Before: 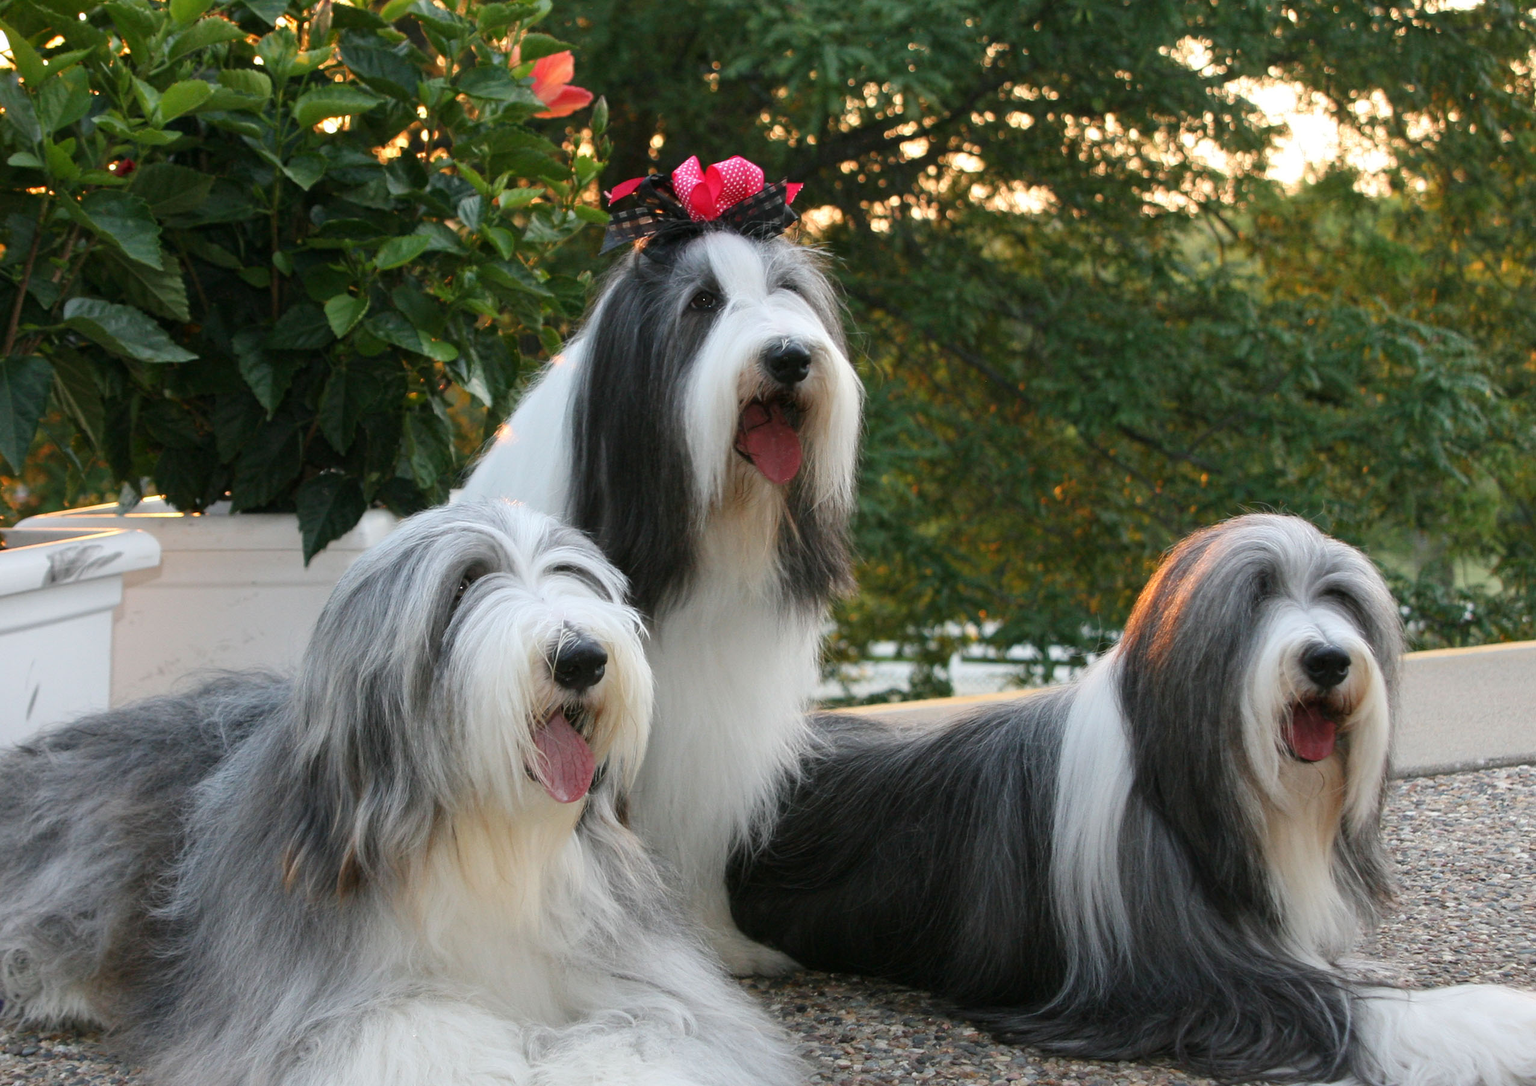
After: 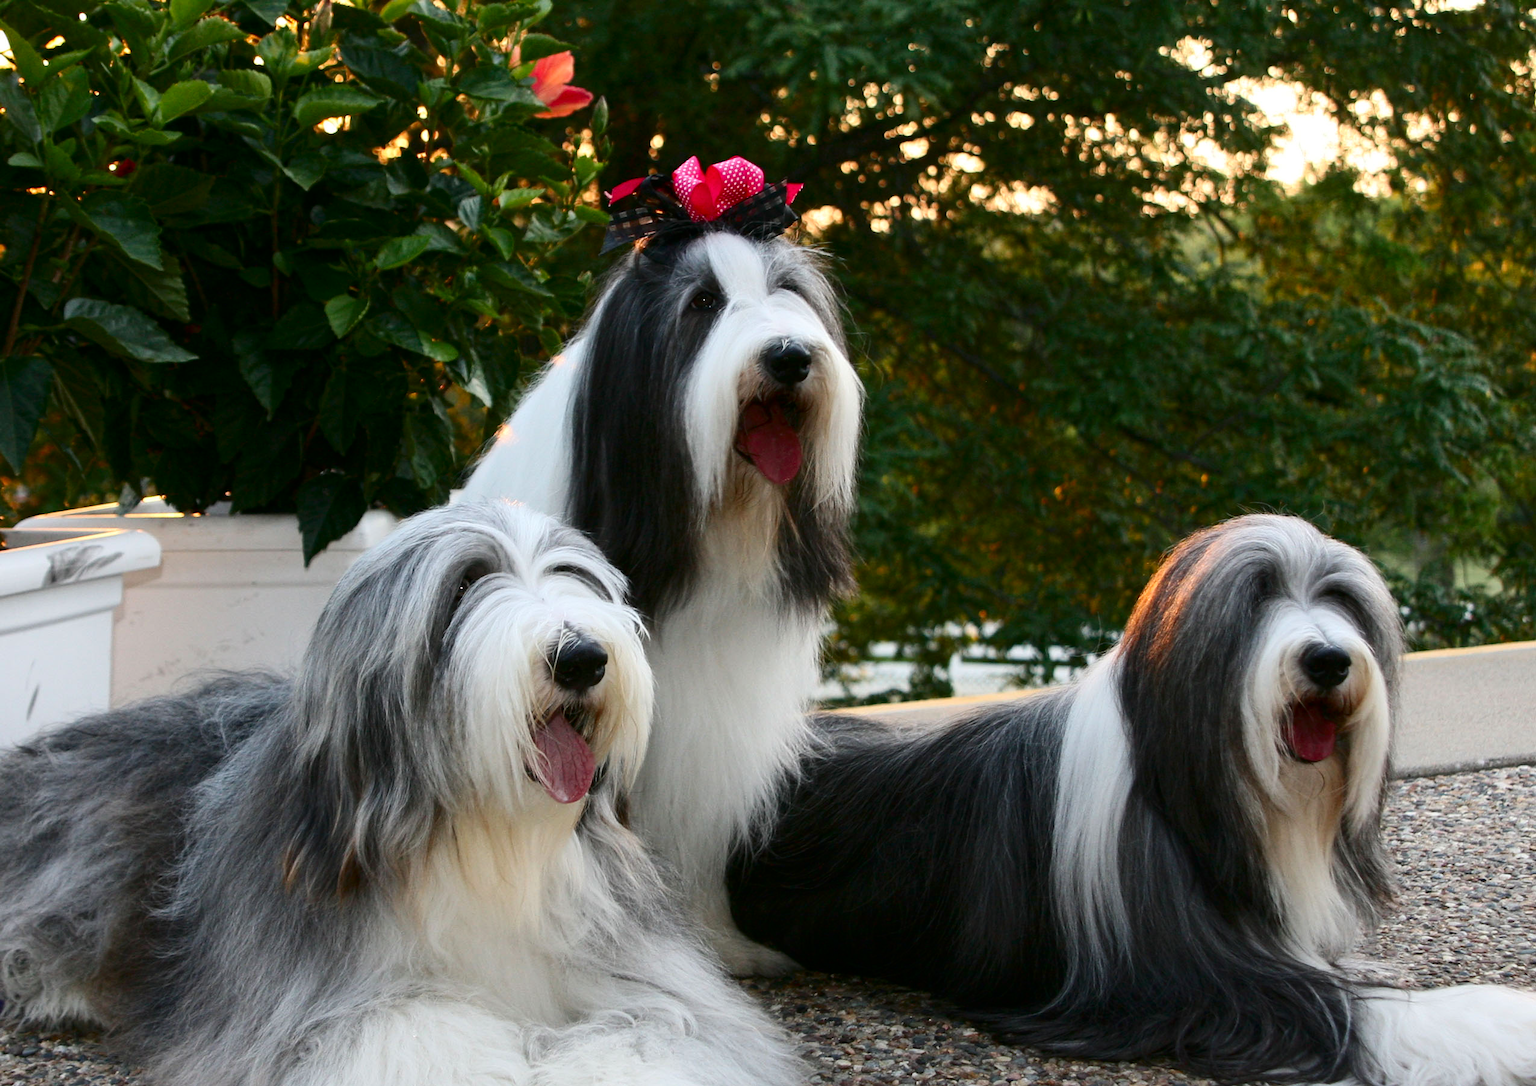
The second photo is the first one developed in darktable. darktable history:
contrast brightness saturation: contrast 0.197, brightness -0.108, saturation 0.103
